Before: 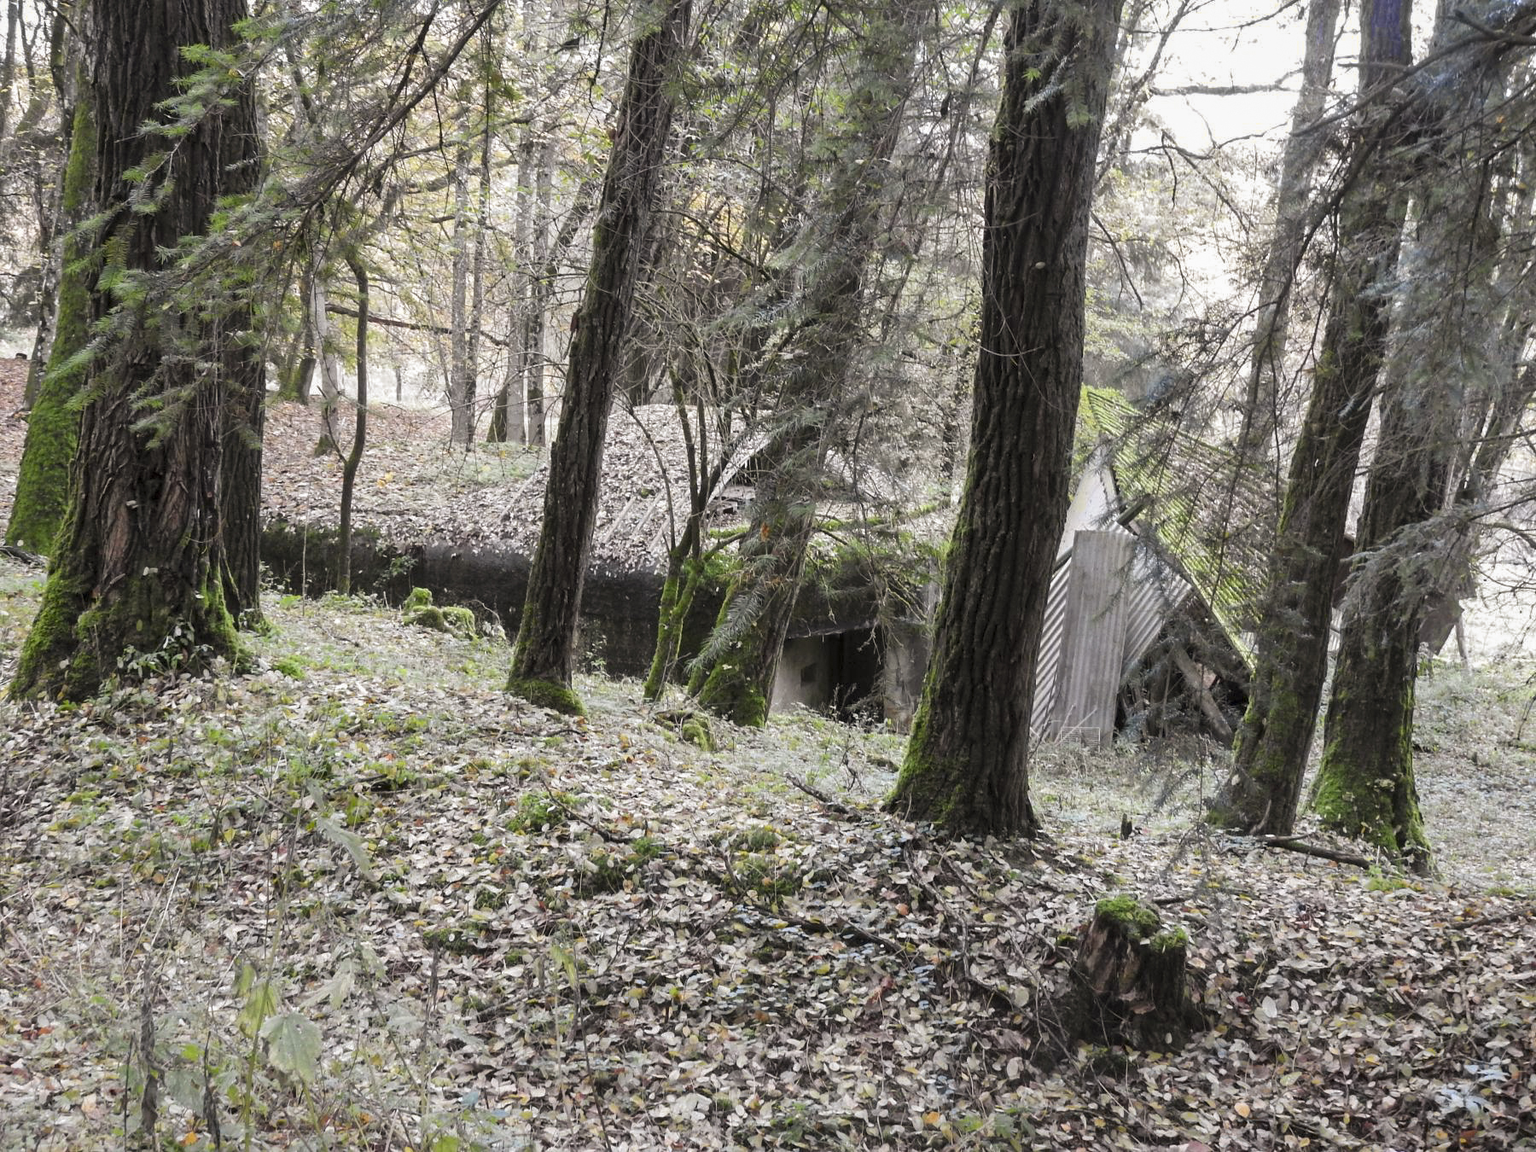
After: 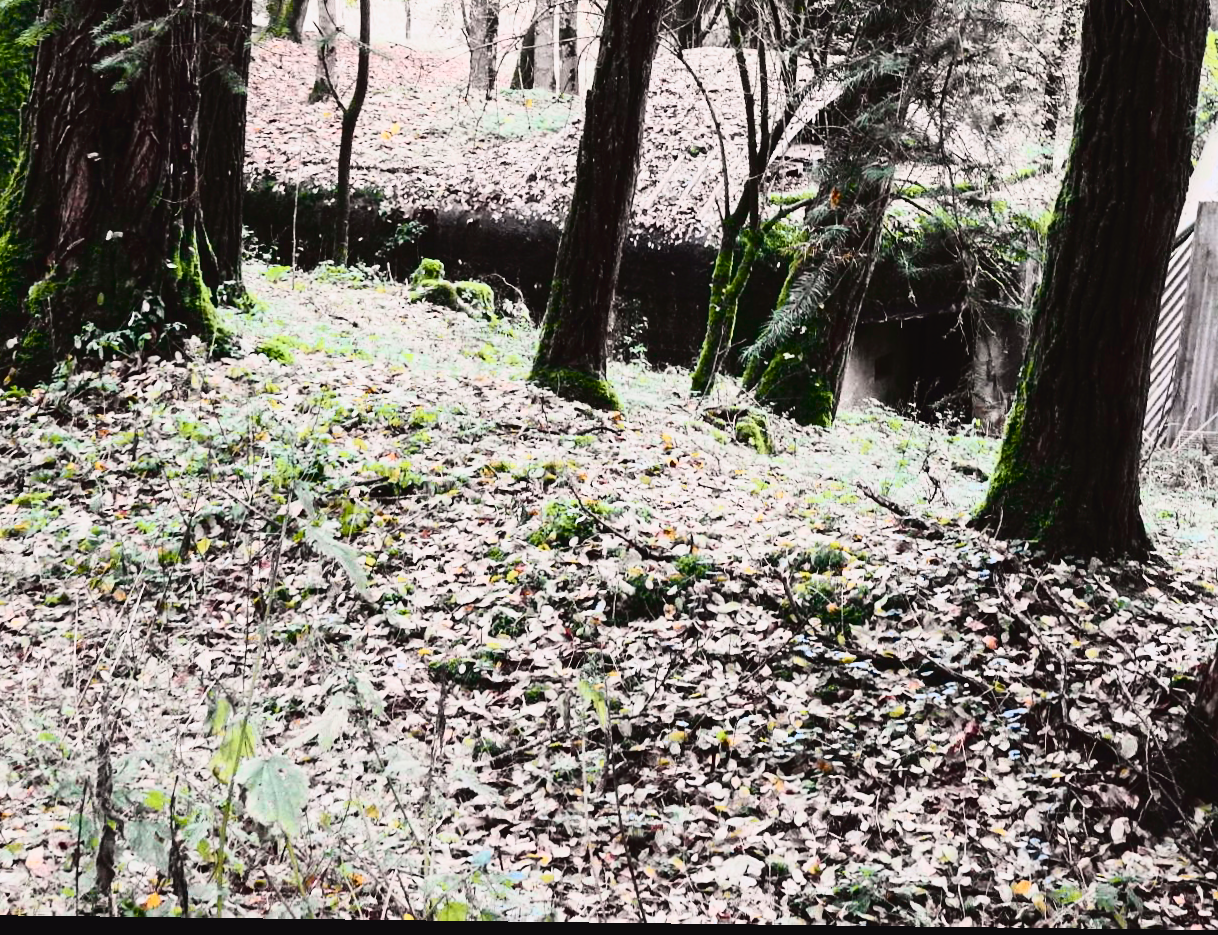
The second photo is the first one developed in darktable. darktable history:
crop and rotate: angle -0.702°, left 3.865%, top 31.811%, right 29.039%
contrast brightness saturation: contrast 0.292
tone curve: curves: ch0 [(0, 0.031) (0.139, 0.084) (0.311, 0.278) (0.495, 0.544) (0.718, 0.816) (0.841, 0.909) (1, 0.967)]; ch1 [(0, 0) (0.272, 0.249) (0.388, 0.385) (0.469, 0.456) (0.495, 0.497) (0.538, 0.545) (0.578, 0.595) (0.707, 0.778) (1, 1)]; ch2 [(0, 0) (0.125, 0.089) (0.353, 0.329) (0.443, 0.408) (0.502, 0.499) (0.557, 0.531) (0.608, 0.631) (1, 1)], color space Lab, independent channels, preserve colors none
